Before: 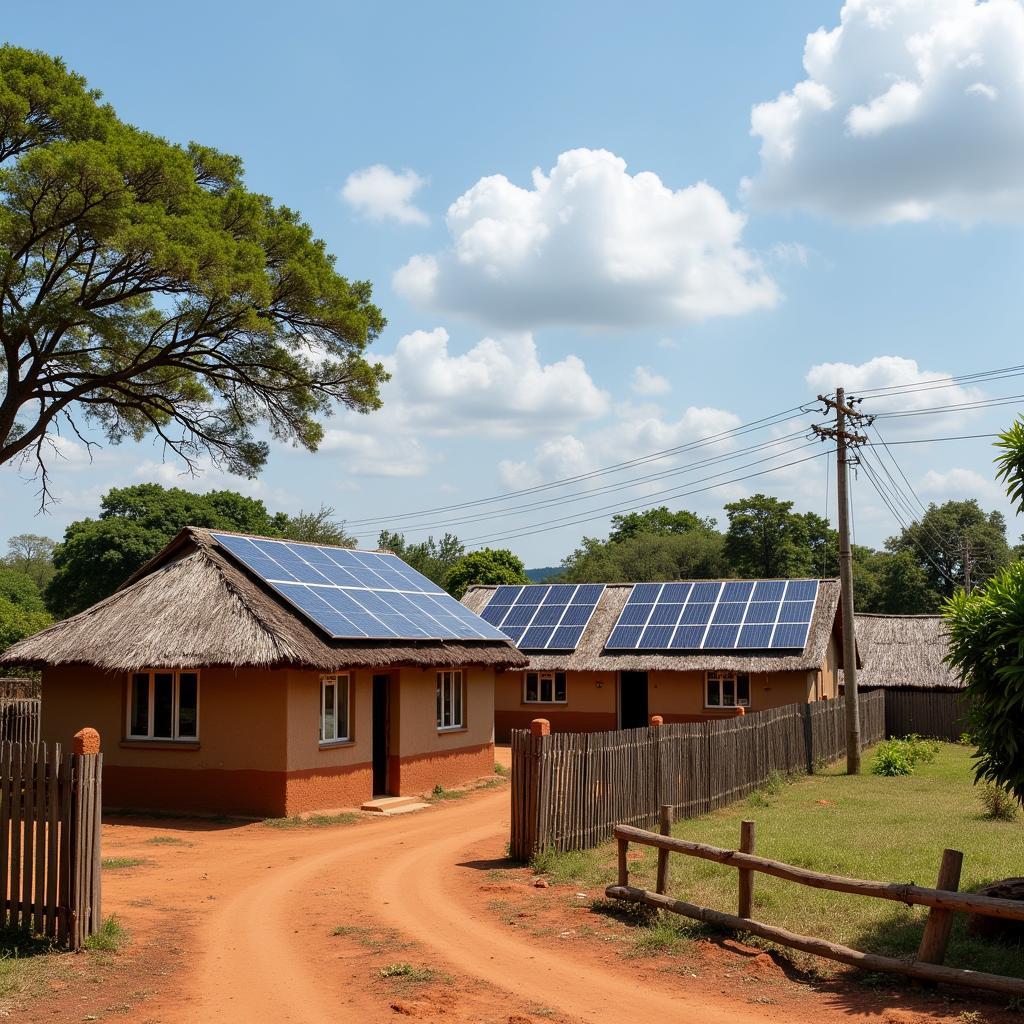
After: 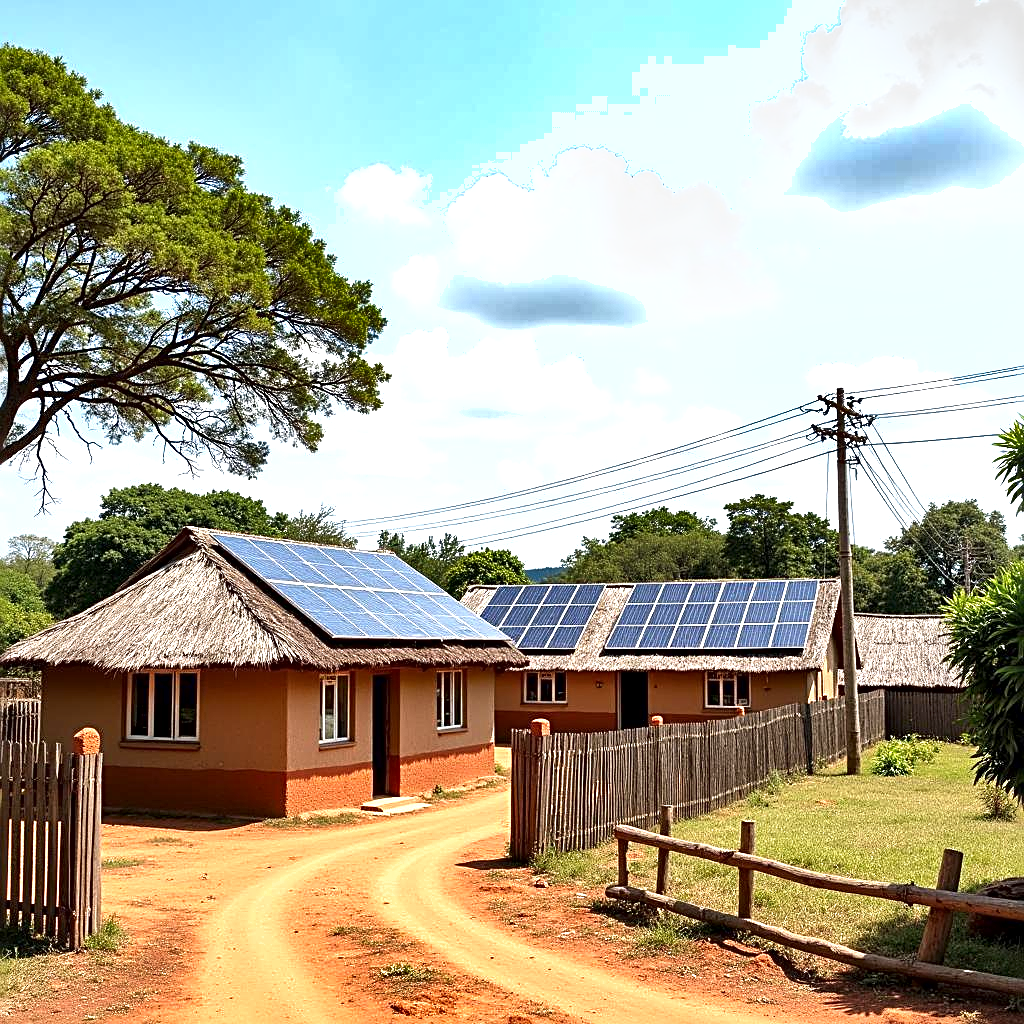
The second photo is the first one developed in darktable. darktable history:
sharpen: radius 2.699, amount 0.654
exposure: black level correction 0, exposure 1.001 EV, compensate highlight preservation false
shadows and highlights: radius 133.47, soften with gaussian
local contrast: mode bilateral grid, contrast 25, coarseness 60, detail 150%, midtone range 0.2
